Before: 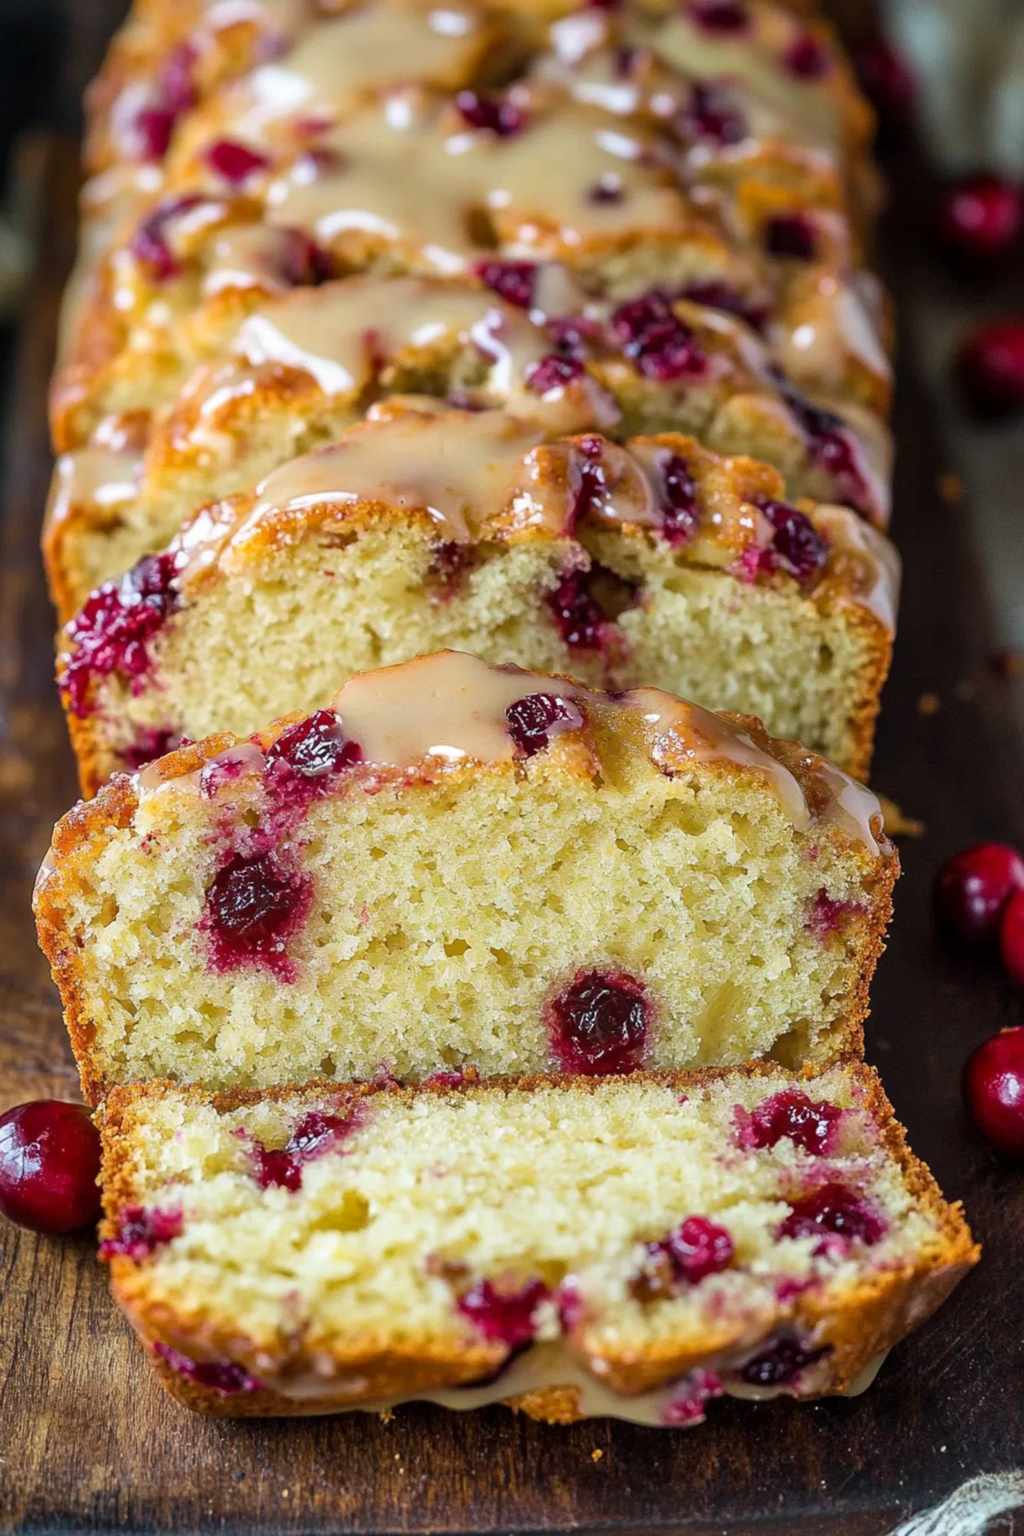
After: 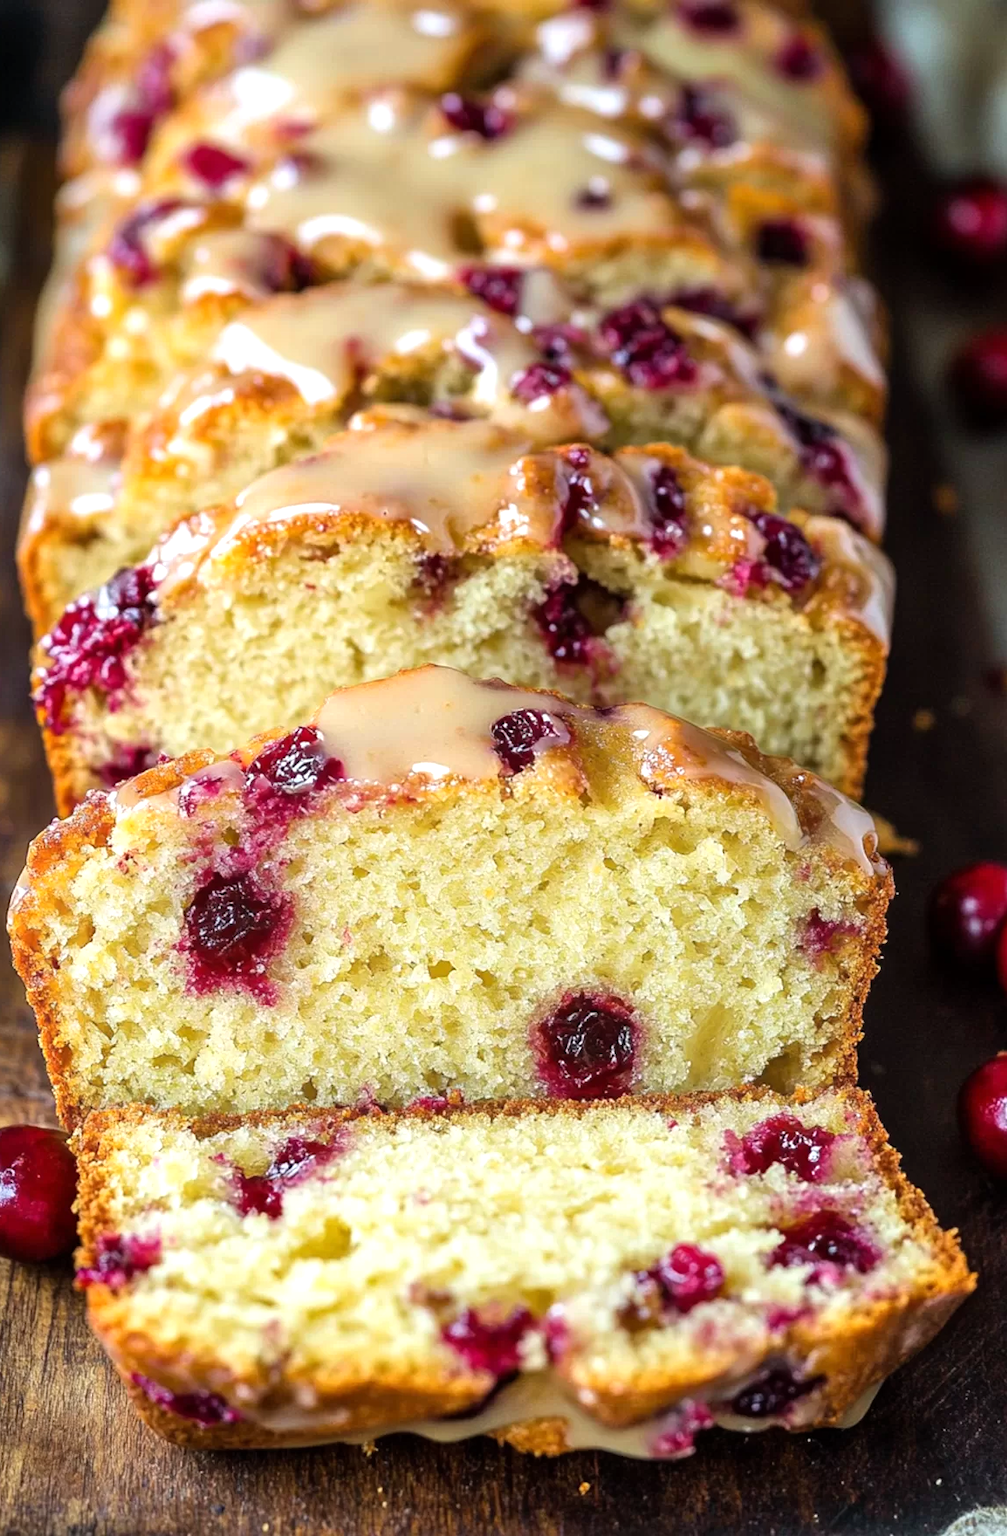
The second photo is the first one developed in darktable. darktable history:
tone equalizer: -8 EV -0.431 EV, -7 EV -0.404 EV, -6 EV -0.367 EV, -5 EV -0.198 EV, -3 EV 0.207 EV, -2 EV 0.342 EV, -1 EV 0.415 EV, +0 EV 0.395 EV
crop and rotate: left 2.58%, right 1.175%, bottom 2.199%
